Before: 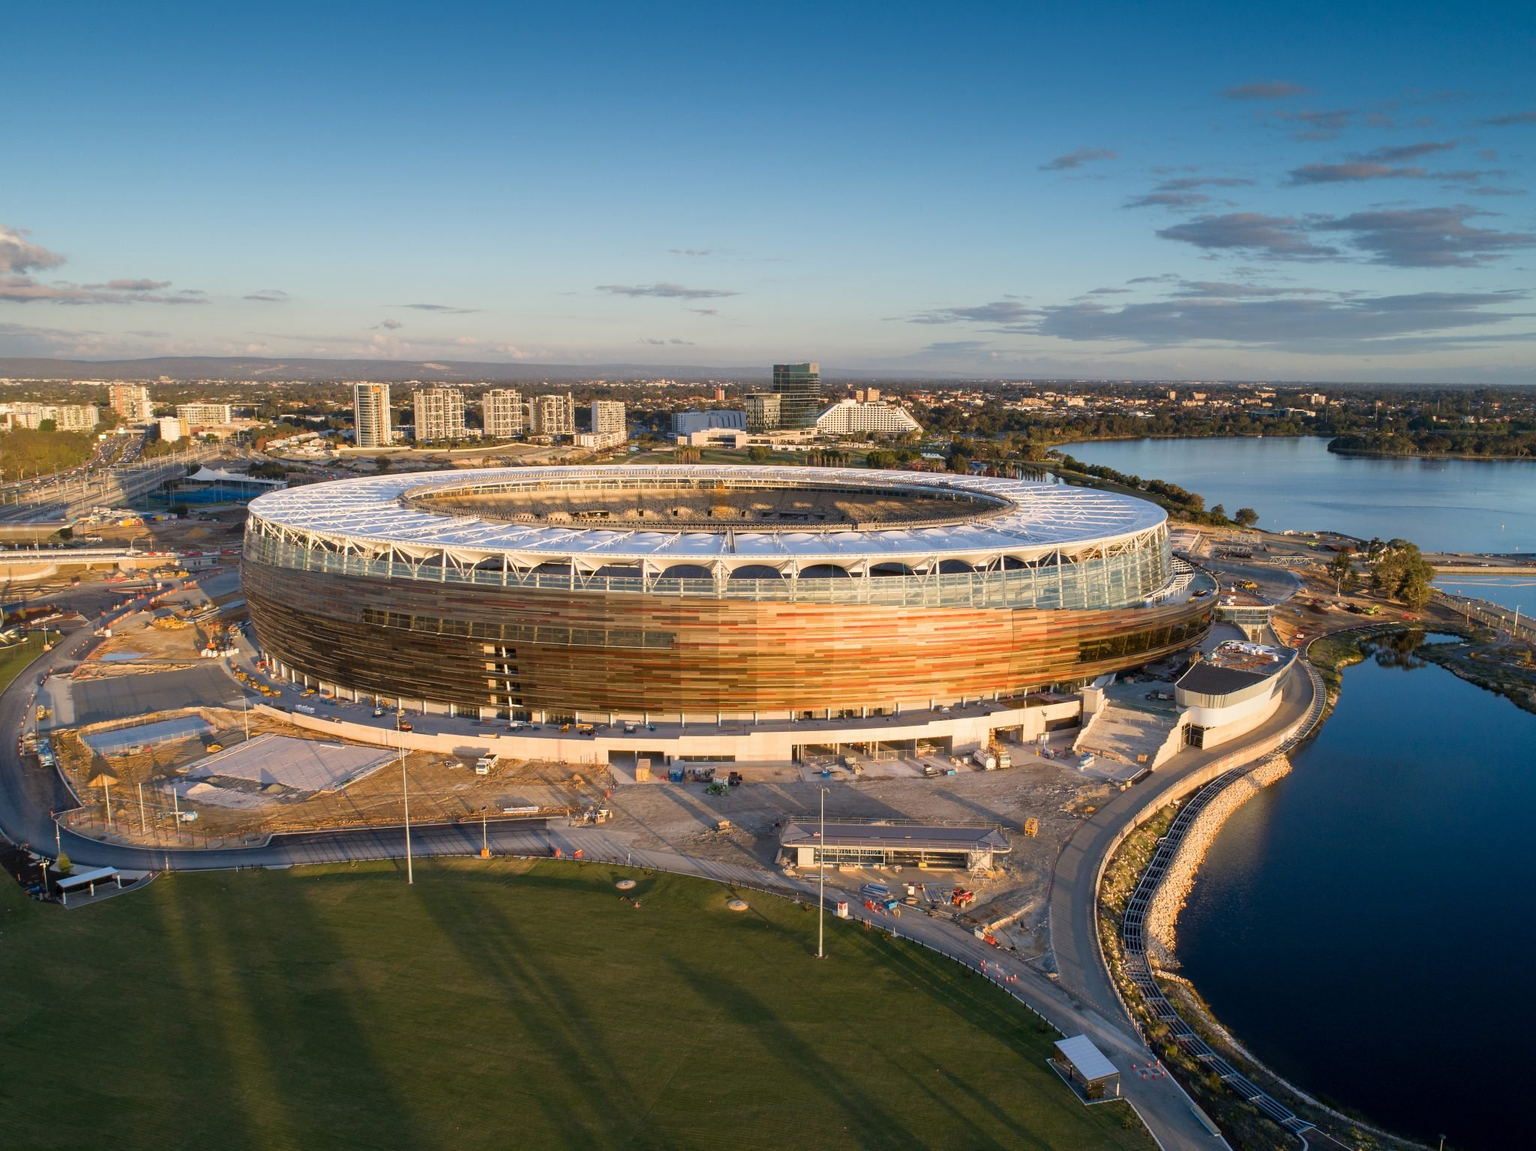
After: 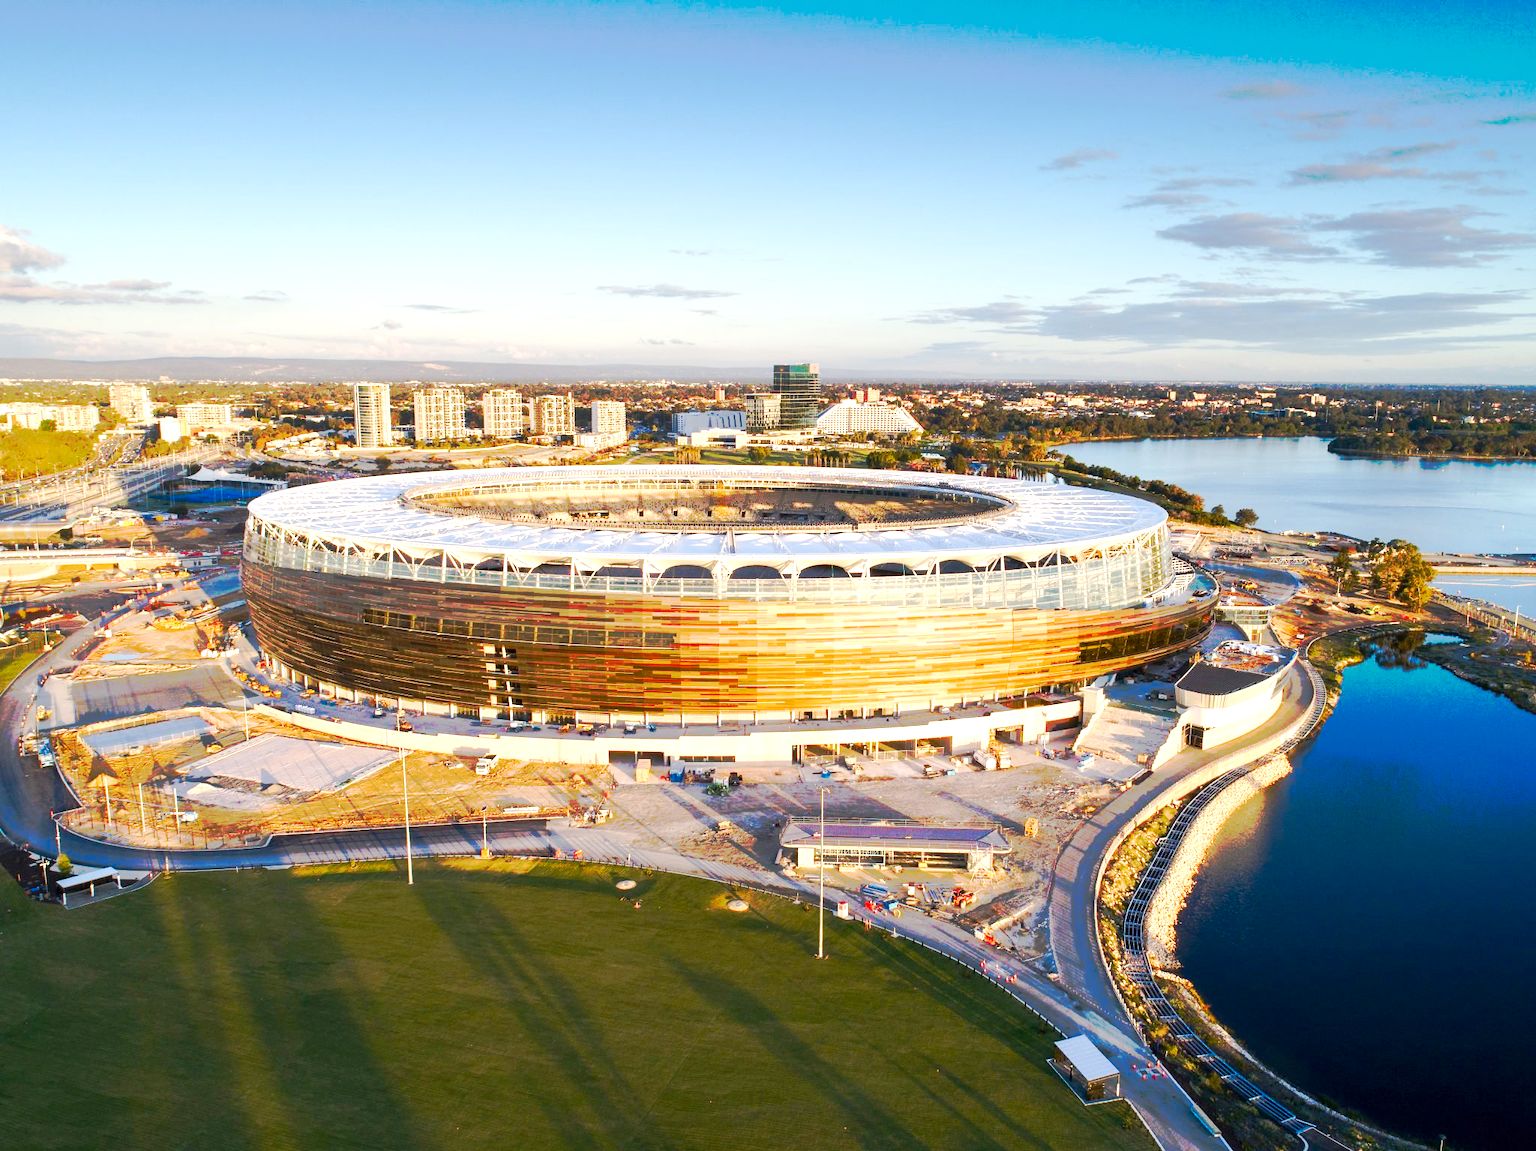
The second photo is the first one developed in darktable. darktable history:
color balance rgb: perceptual saturation grading › global saturation 20%, perceptual saturation grading › highlights -25%, perceptual saturation grading › shadows 25%
exposure: black level correction 0, exposure 0.9 EV, compensate highlight preservation false
tone curve: curves: ch0 [(0, 0) (0.003, 0.003) (0.011, 0.011) (0.025, 0.024) (0.044, 0.043) (0.069, 0.067) (0.1, 0.096) (0.136, 0.131) (0.177, 0.171) (0.224, 0.216) (0.277, 0.267) (0.335, 0.323) (0.399, 0.384) (0.468, 0.451) (0.543, 0.678) (0.623, 0.734) (0.709, 0.795) (0.801, 0.859) (0.898, 0.928) (1, 1)], preserve colors none
white balance: emerald 1
